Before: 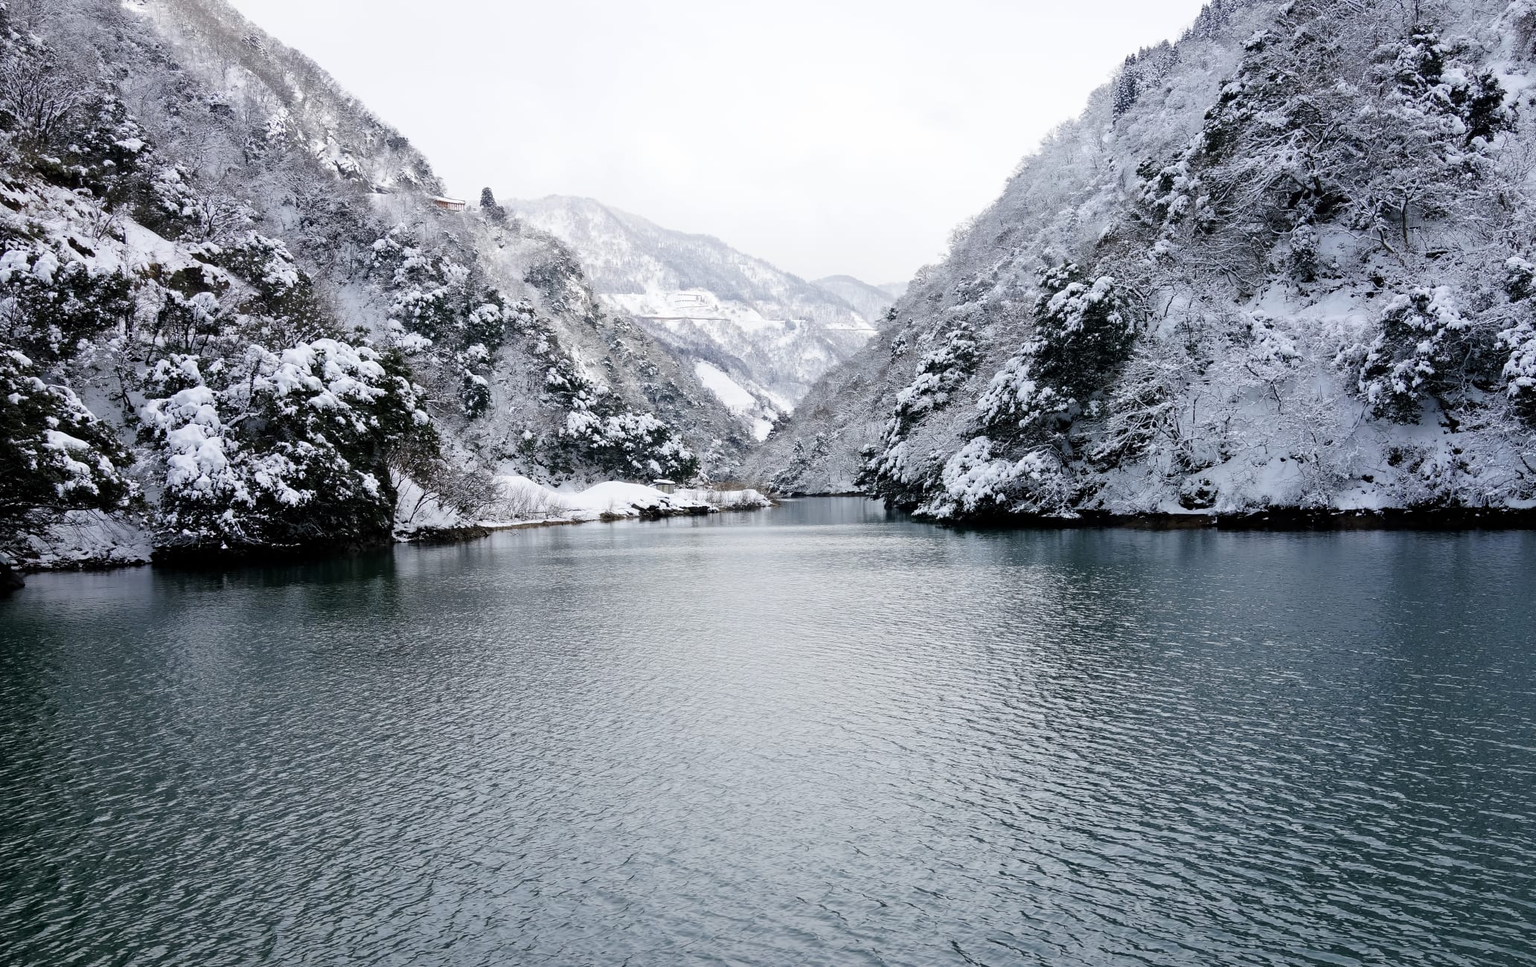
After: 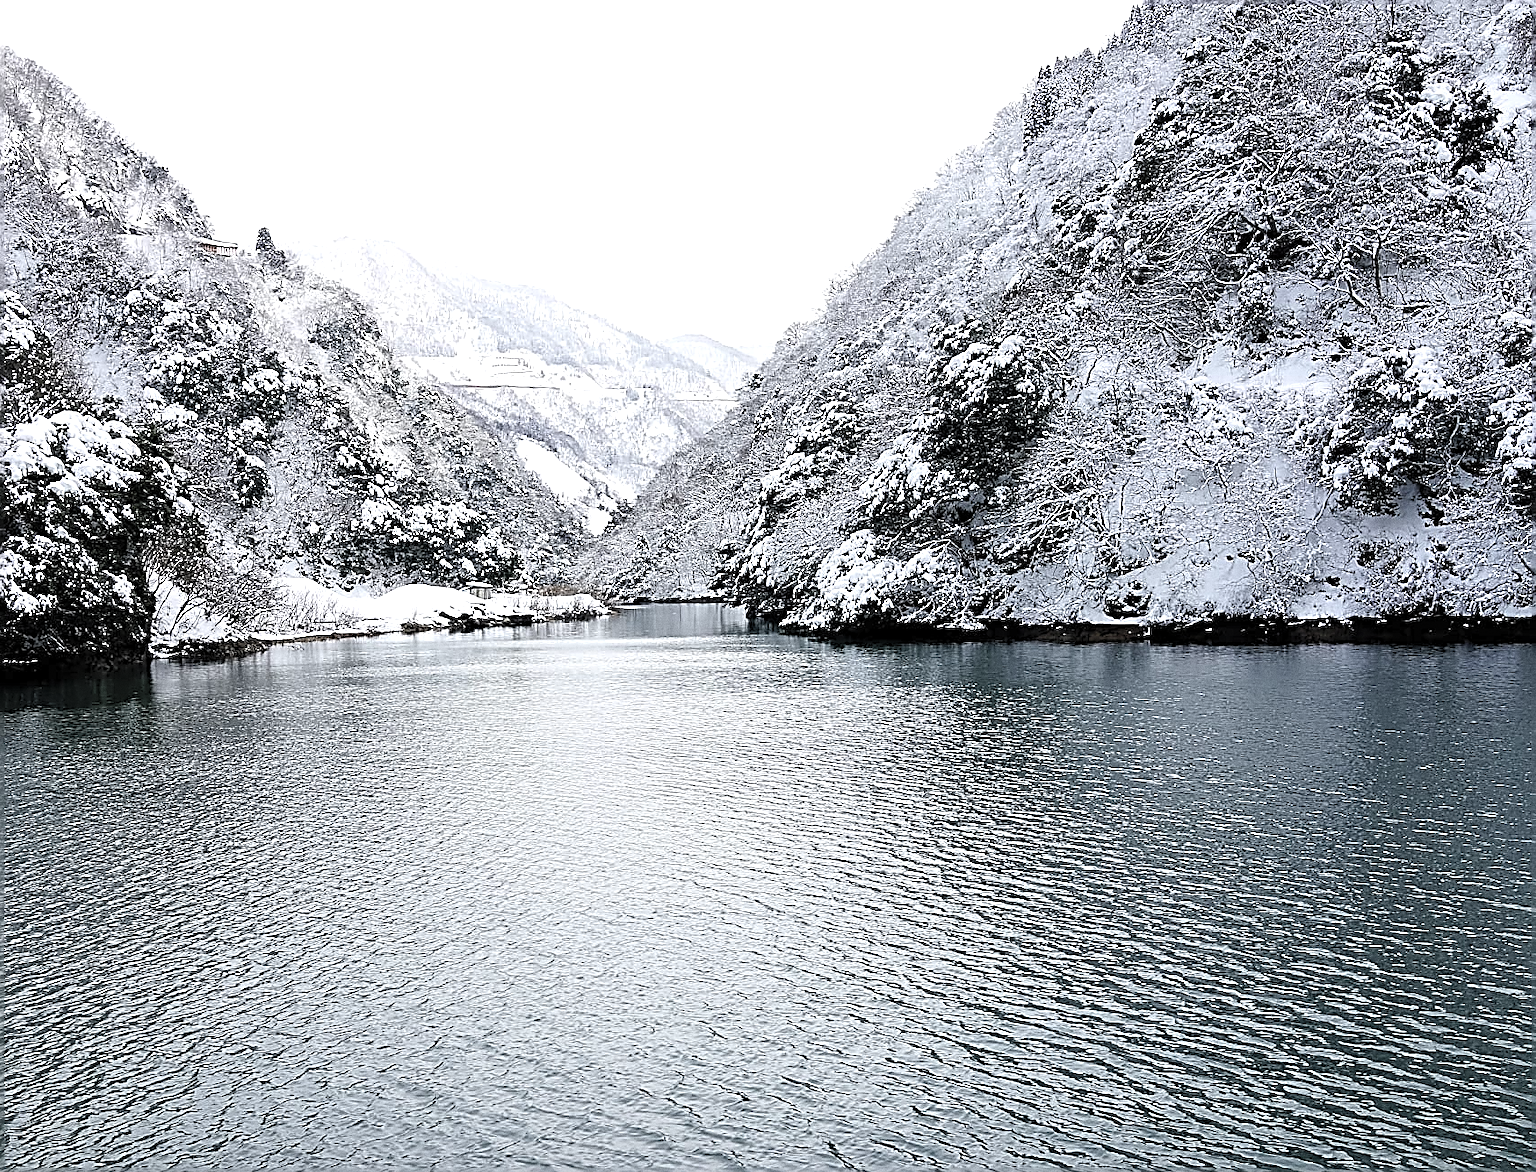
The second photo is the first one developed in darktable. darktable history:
color balance rgb: linear chroma grading › global chroma 9%, perceptual saturation grading › global saturation 36%, perceptual saturation grading › shadows 35%, perceptual brilliance grading › global brilliance 15%, perceptual brilliance grading › shadows -35%, global vibrance 15%
tone equalizer: on, module defaults
grain: coarseness 0.09 ISO
contrast brightness saturation: brightness 0.18, saturation -0.5
crop: left 17.582%, bottom 0.031%
sharpen: amount 2
